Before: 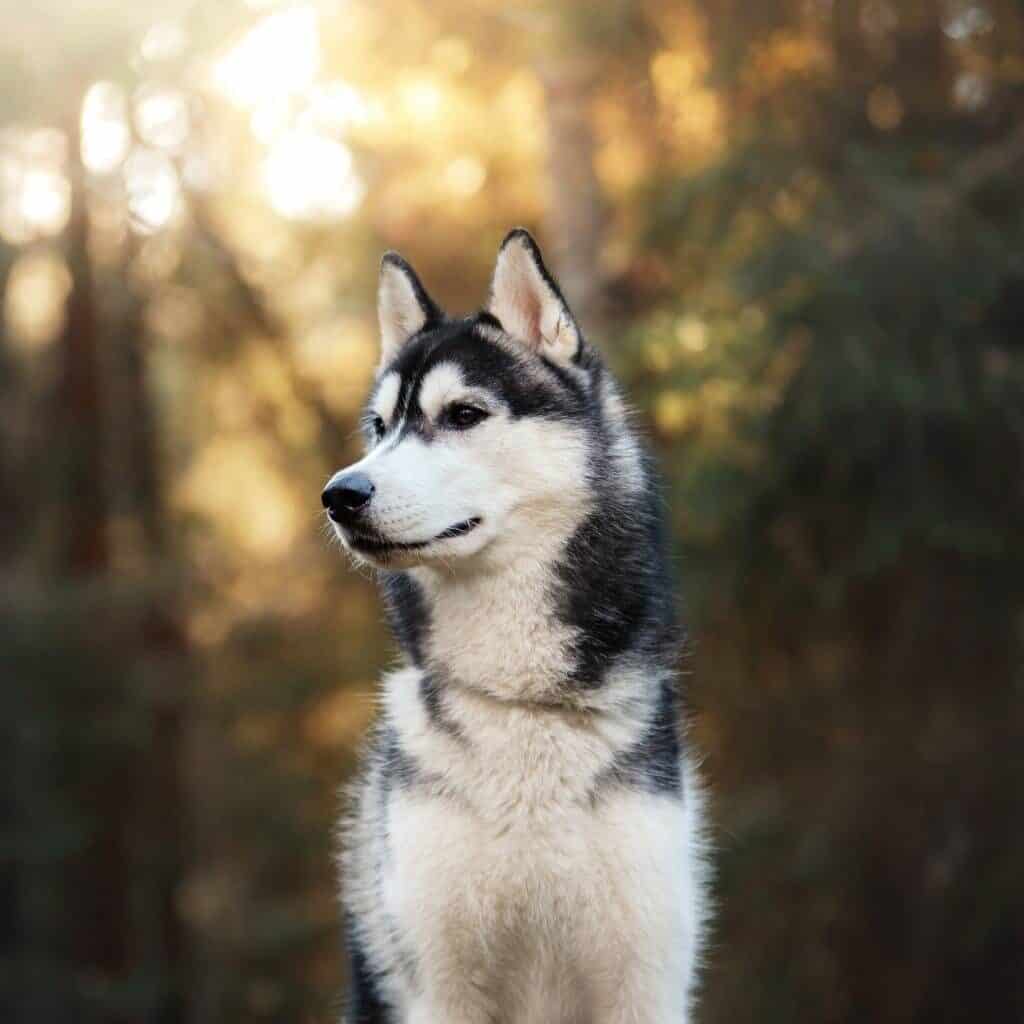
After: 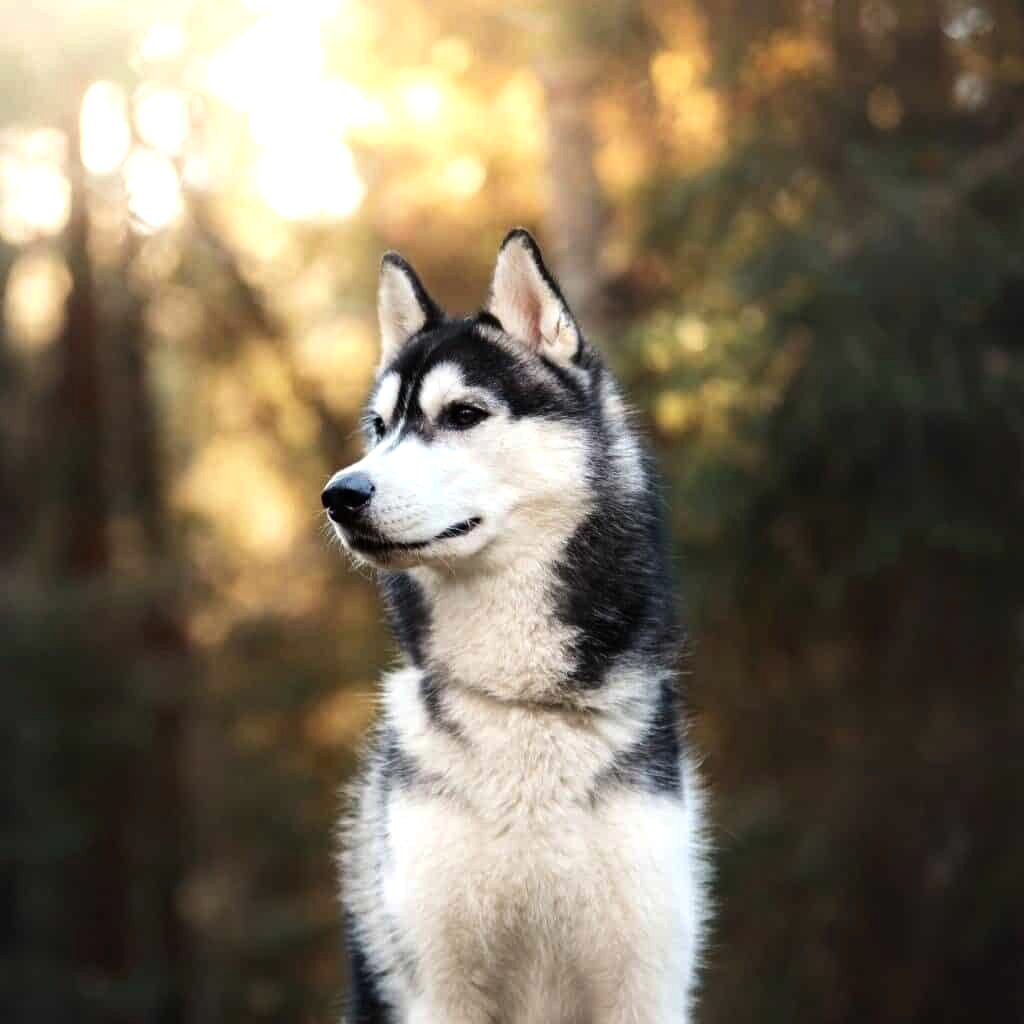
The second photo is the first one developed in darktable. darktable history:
tone equalizer: -8 EV -0.428 EV, -7 EV -0.388 EV, -6 EV -0.306 EV, -5 EV -0.227 EV, -3 EV 0.192 EV, -2 EV 0.322 EV, -1 EV 0.4 EV, +0 EV 0.444 EV, edges refinement/feathering 500, mask exposure compensation -1.57 EV, preserve details no
